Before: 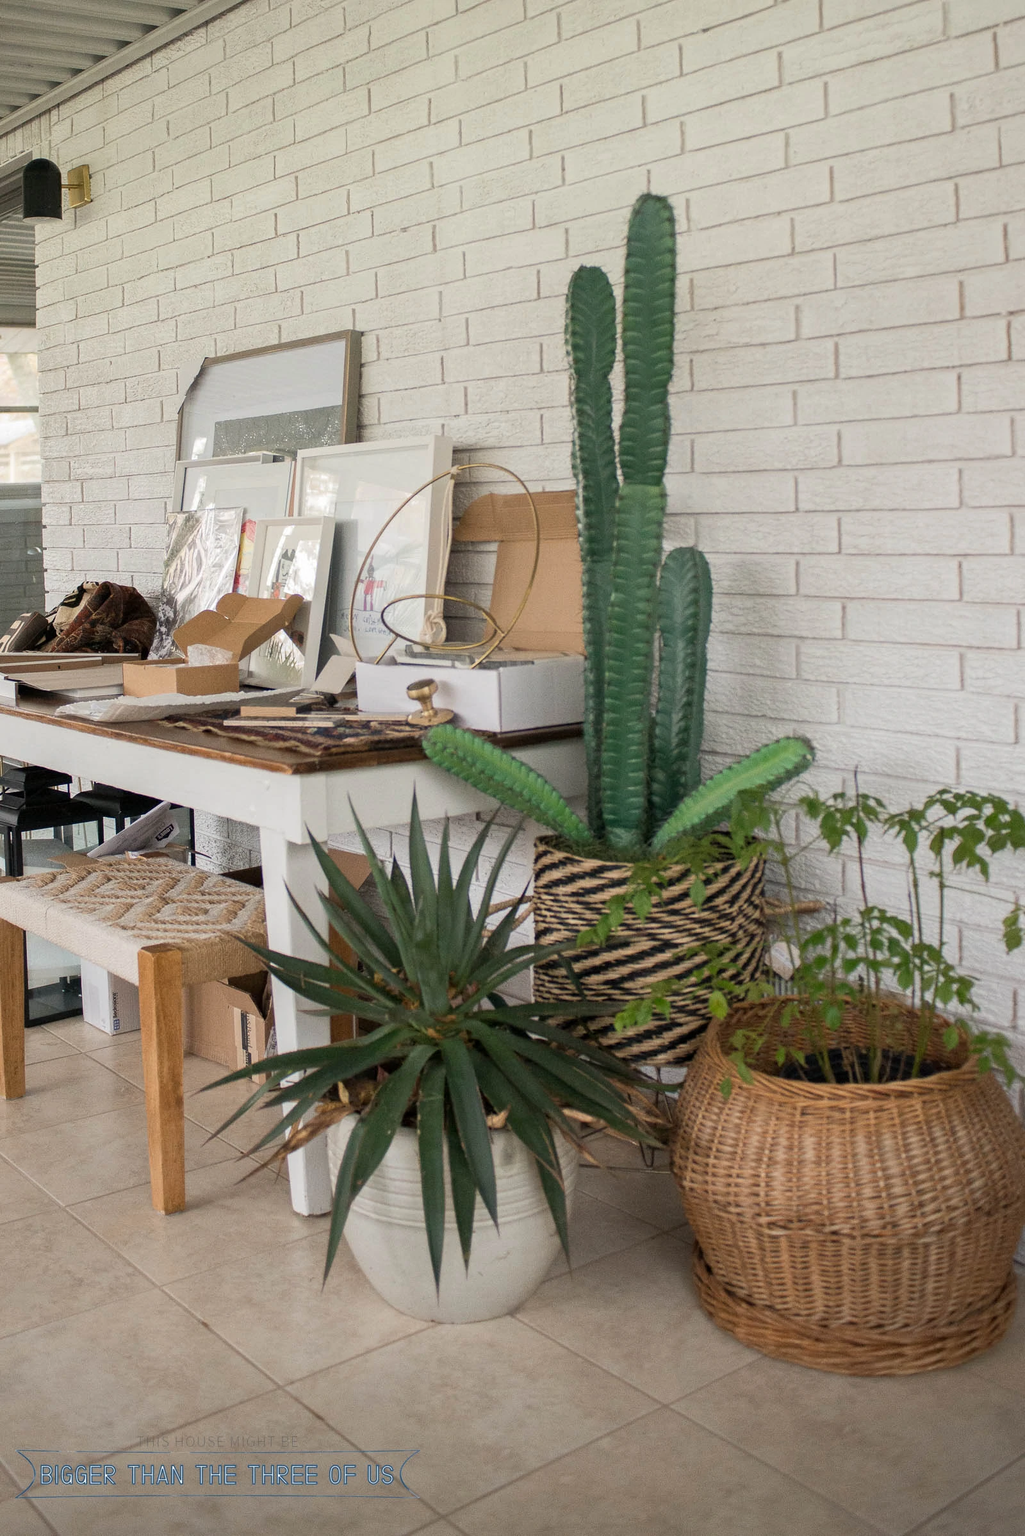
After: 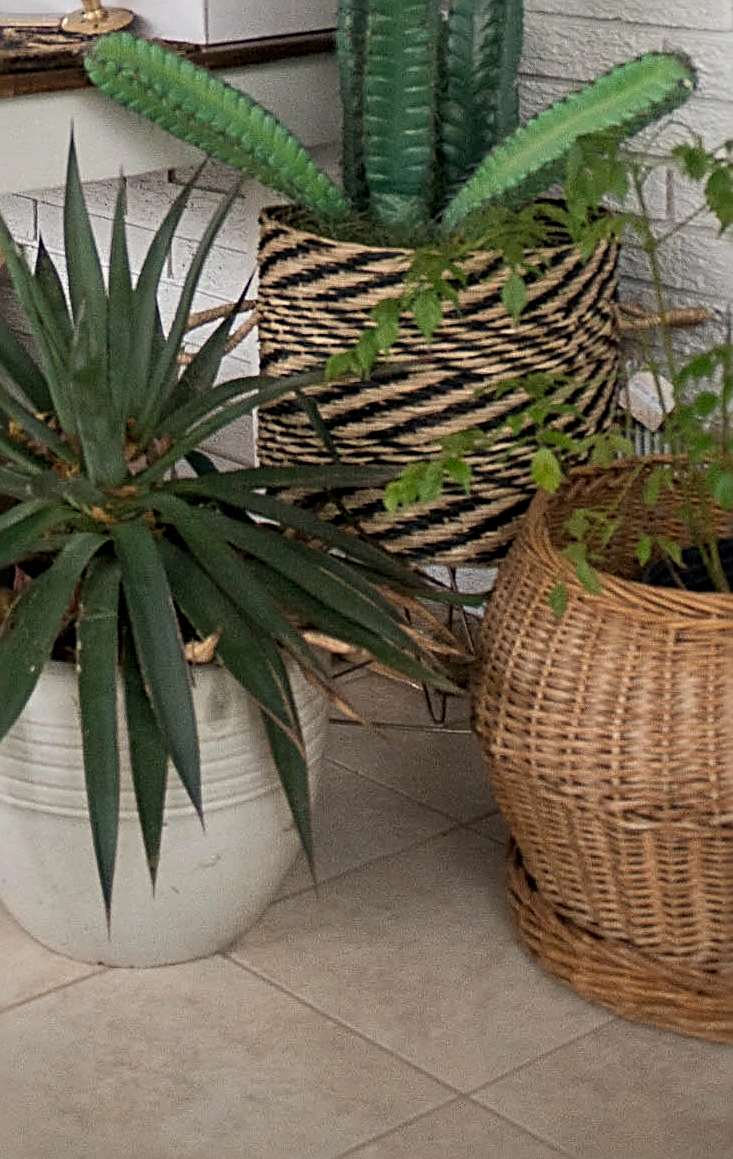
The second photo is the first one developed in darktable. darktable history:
crop: left 35.976%, top 45.819%, right 18.162%, bottom 5.807%
sharpen: radius 2.817, amount 0.715
contrast equalizer: octaves 7, y [[0.6 ×6], [0.55 ×6], [0 ×6], [0 ×6], [0 ×6]], mix 0.15
